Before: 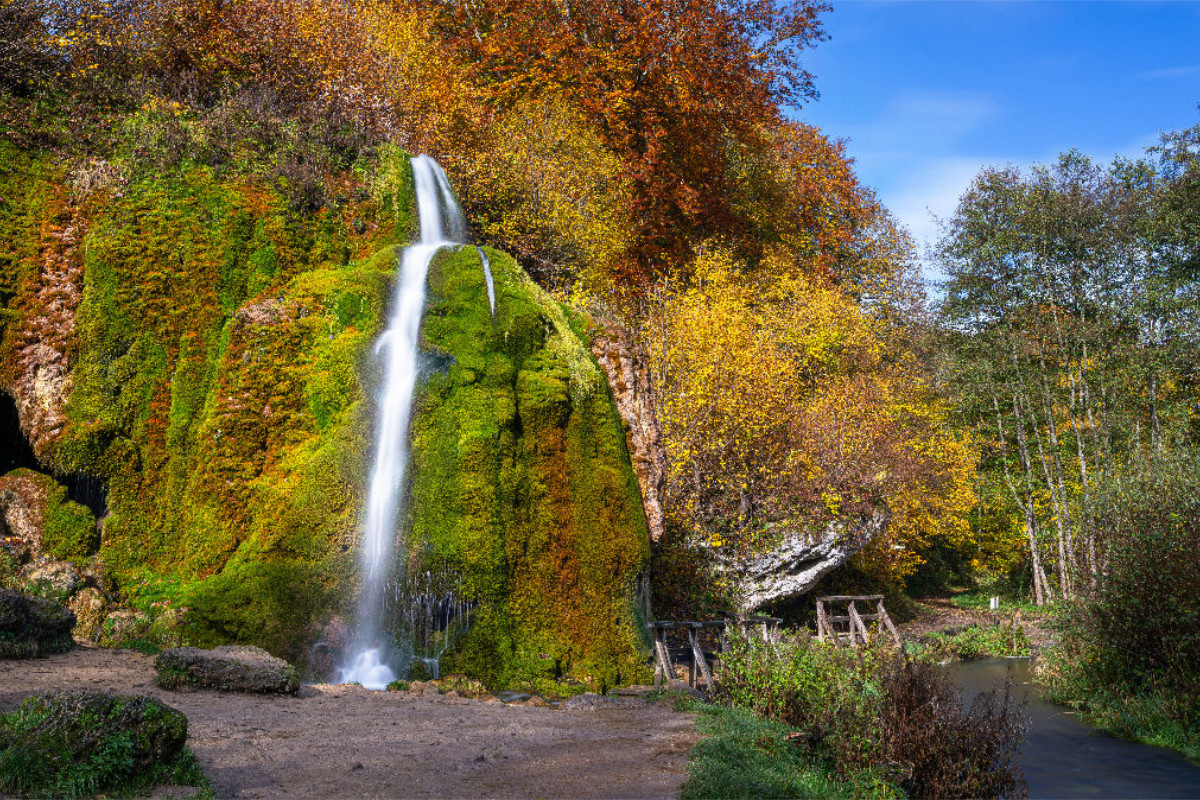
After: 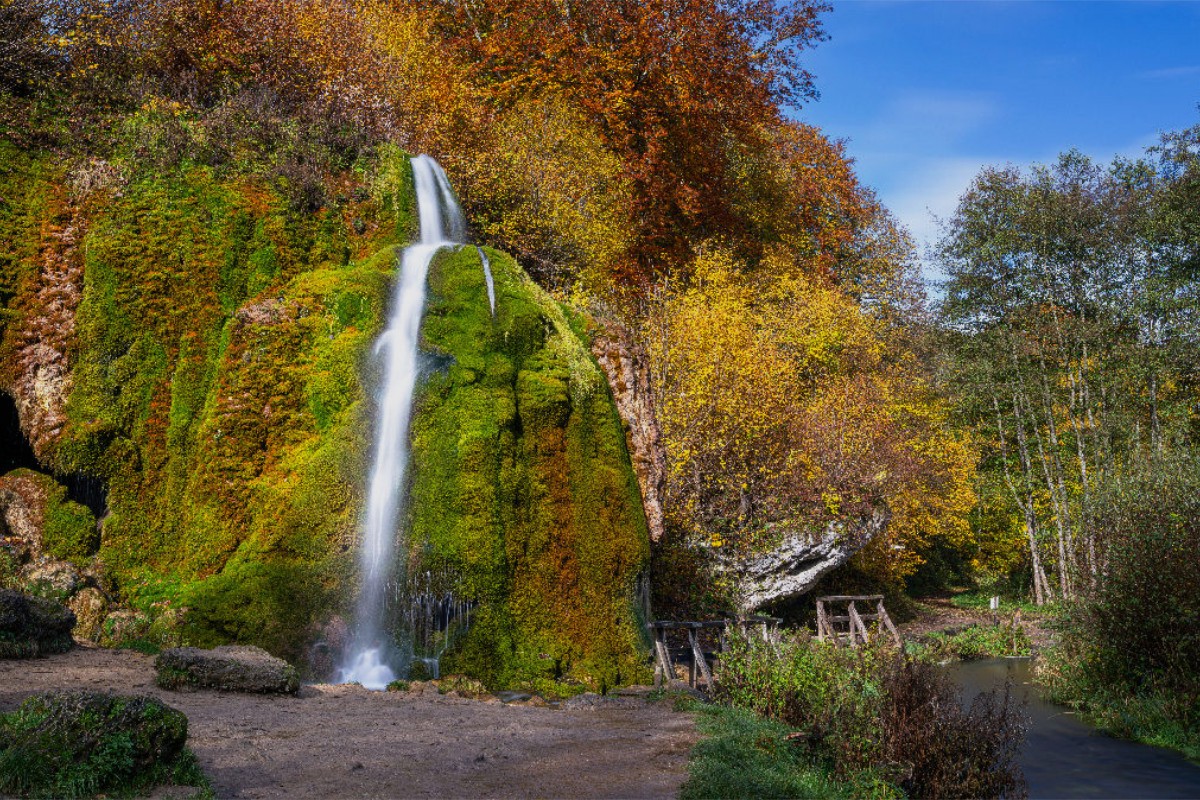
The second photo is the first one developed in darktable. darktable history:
exposure: exposure -0.321 EV, compensate highlight preservation false
